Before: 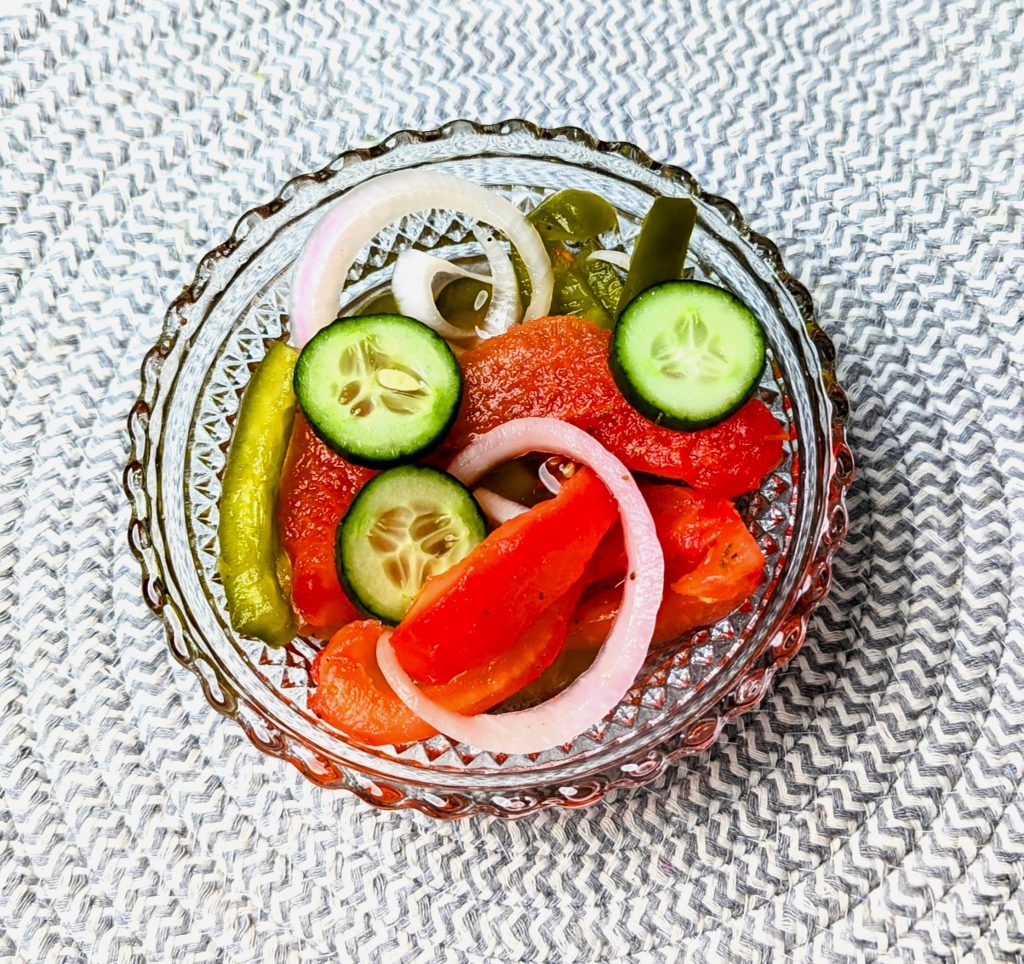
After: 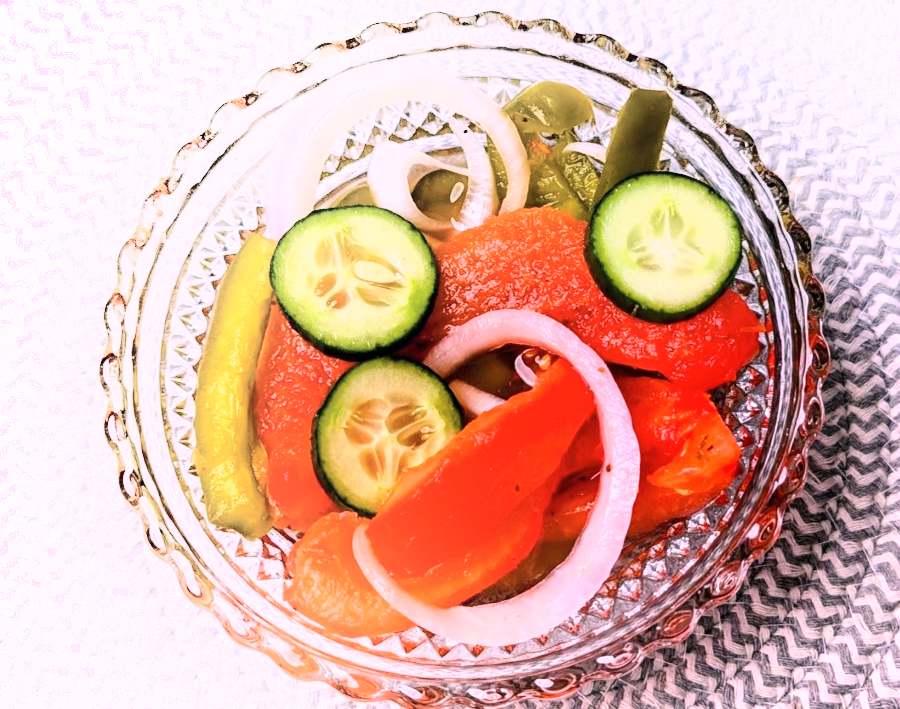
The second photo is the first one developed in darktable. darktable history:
crop and rotate: left 2.425%, top 11.305%, right 9.6%, bottom 15.08%
white balance: red 1.188, blue 1.11
shadows and highlights: shadows -21.3, highlights 100, soften with gaussian
